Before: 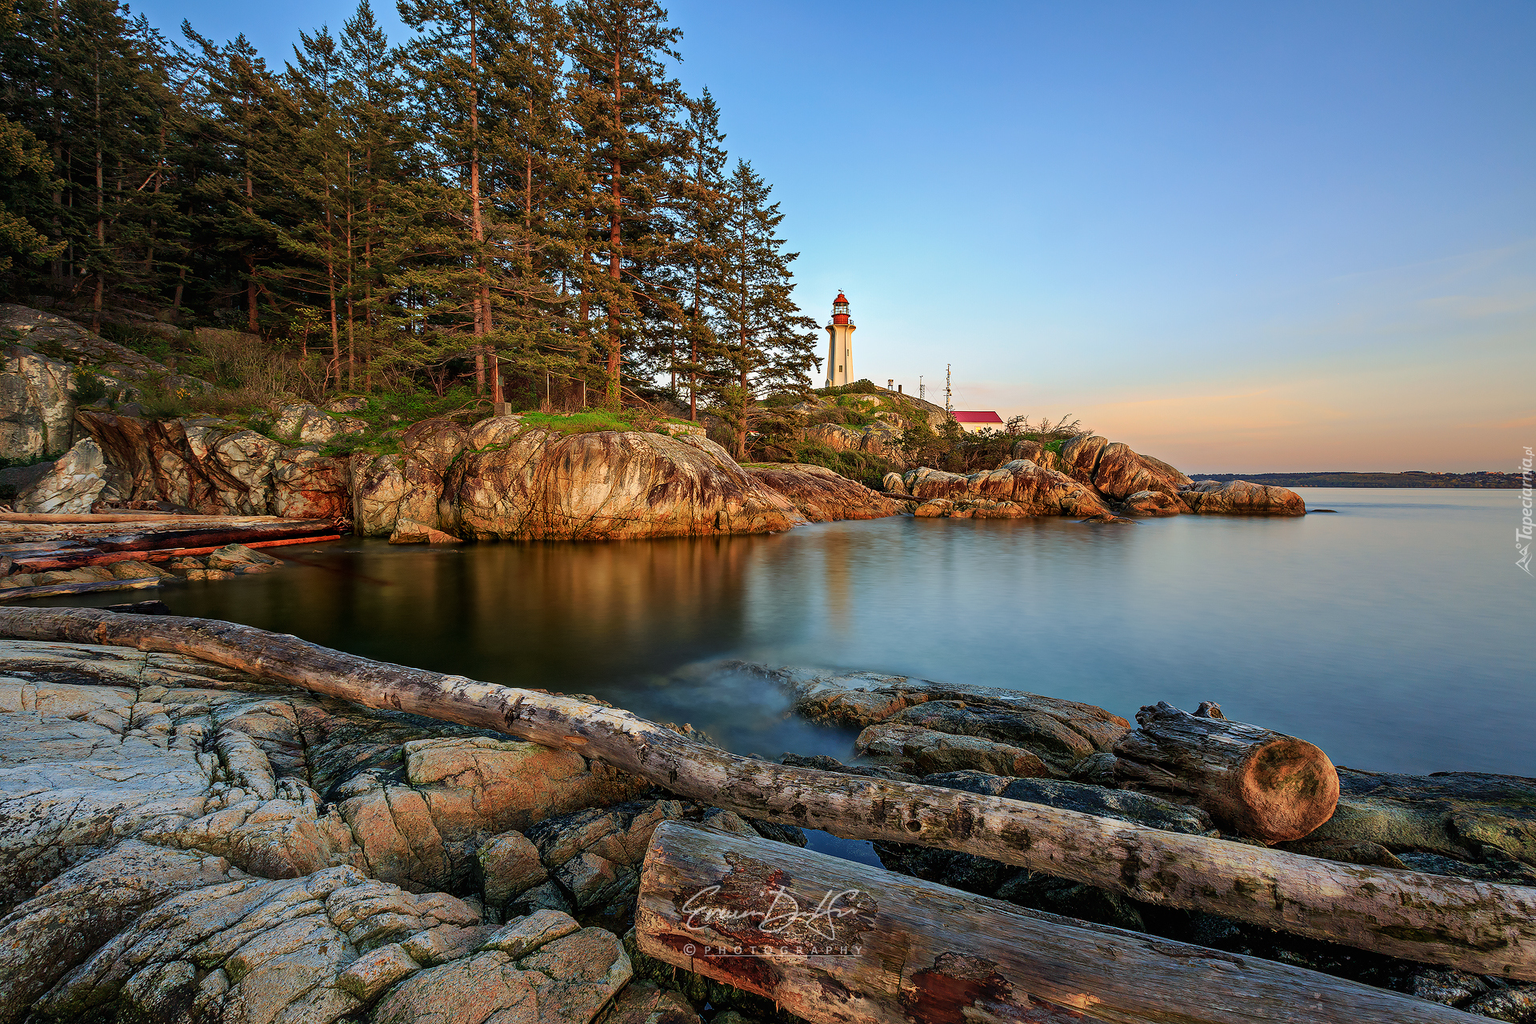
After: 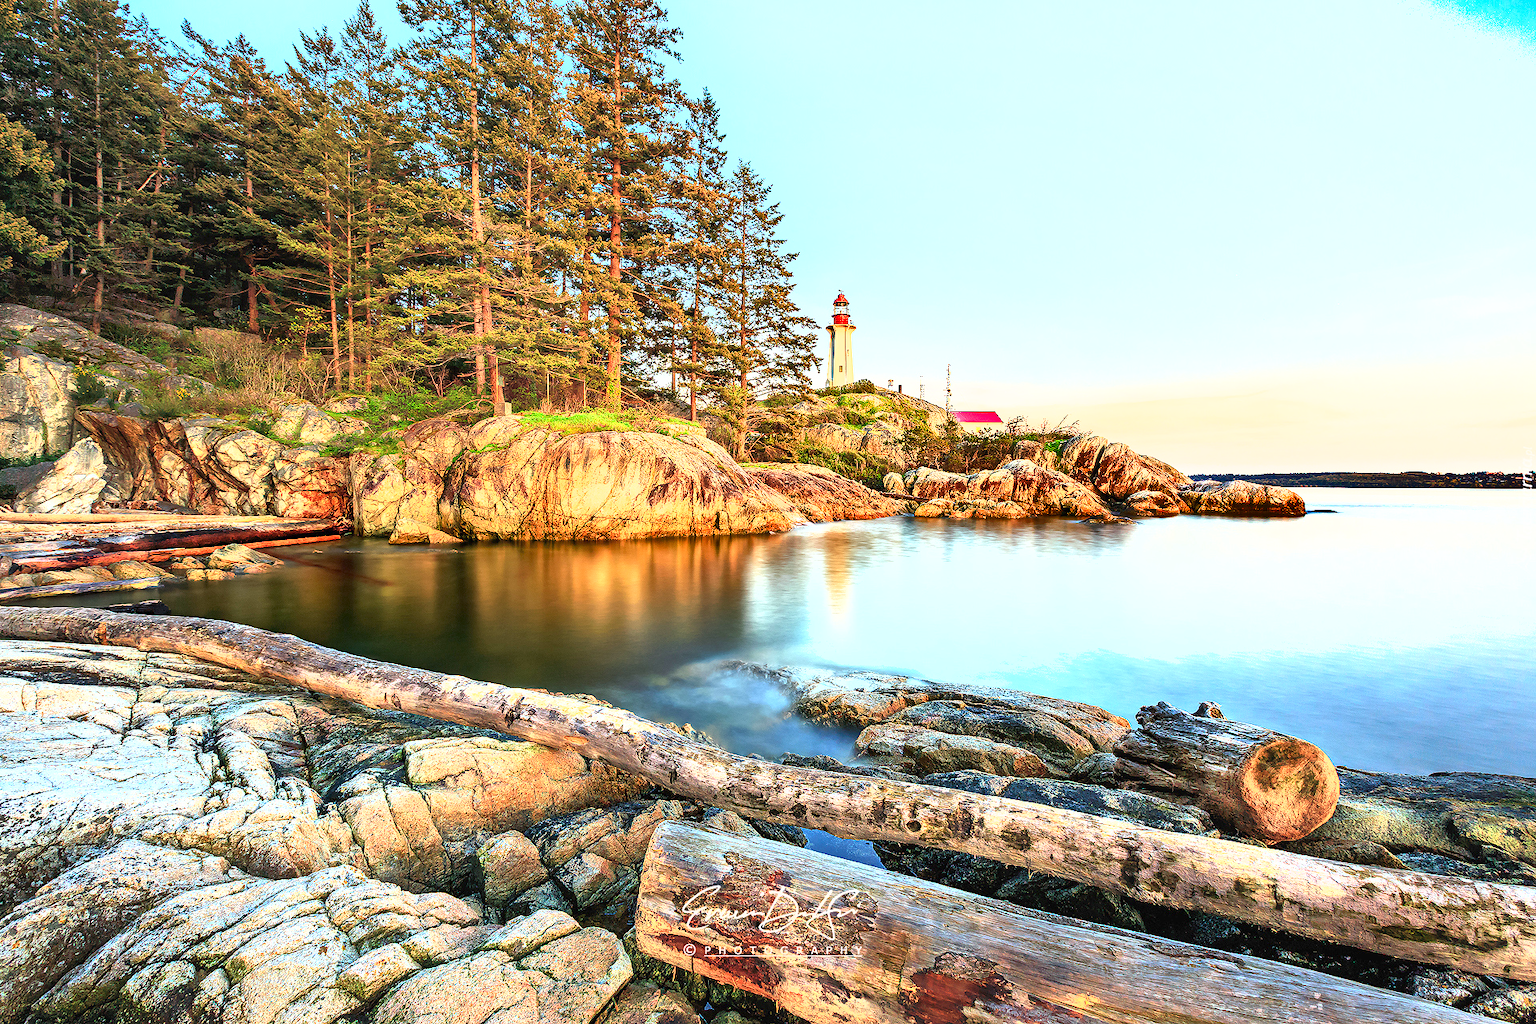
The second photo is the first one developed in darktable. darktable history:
exposure: exposure 2.176 EV, compensate highlight preservation false
color correction: highlights a* -0.093, highlights b* 0.085
shadows and highlights: low approximation 0.01, soften with gaussian
